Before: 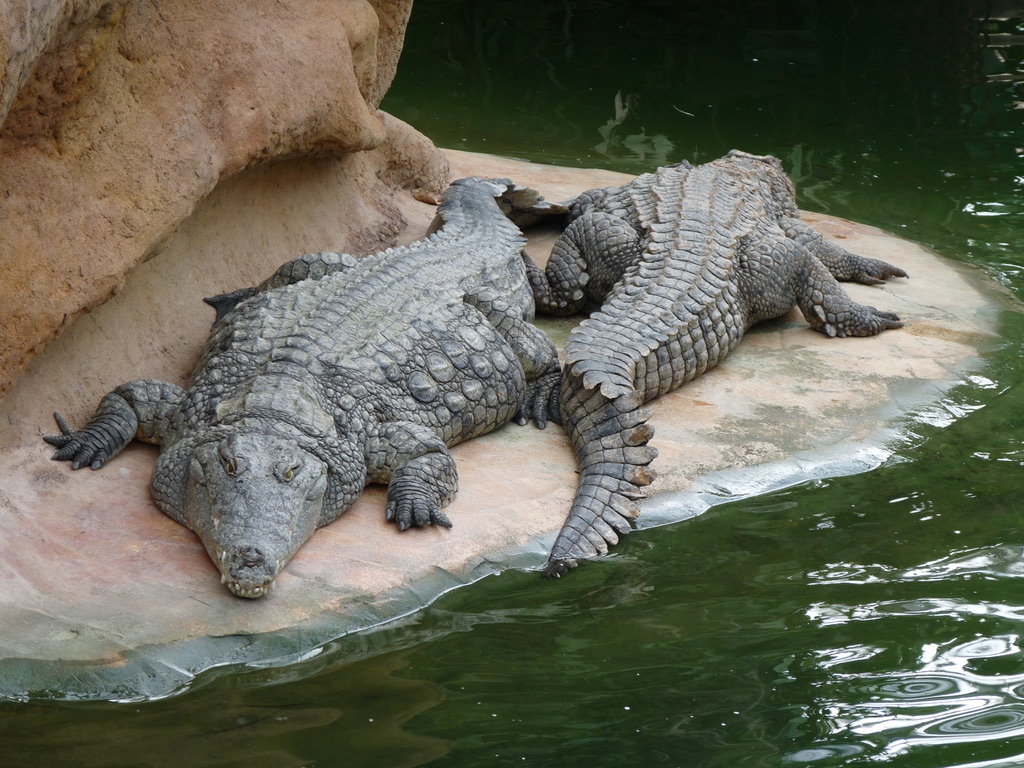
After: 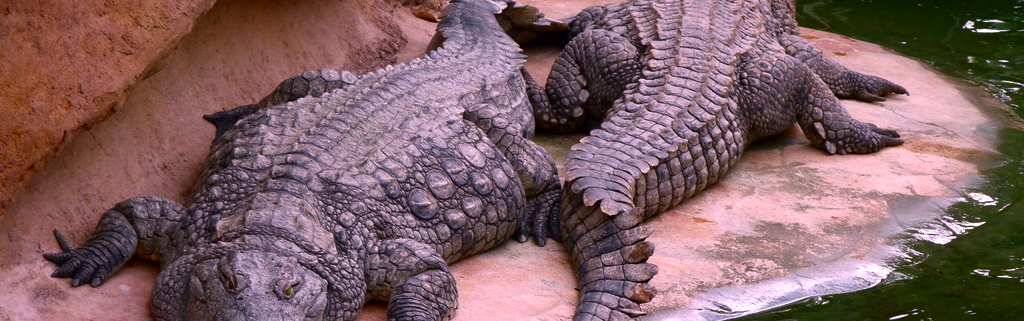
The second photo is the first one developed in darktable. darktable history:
crop and rotate: top 23.84%, bottom 34.294%
contrast brightness saturation: brightness -0.25, saturation 0.2
white balance: red 1.188, blue 1.11
